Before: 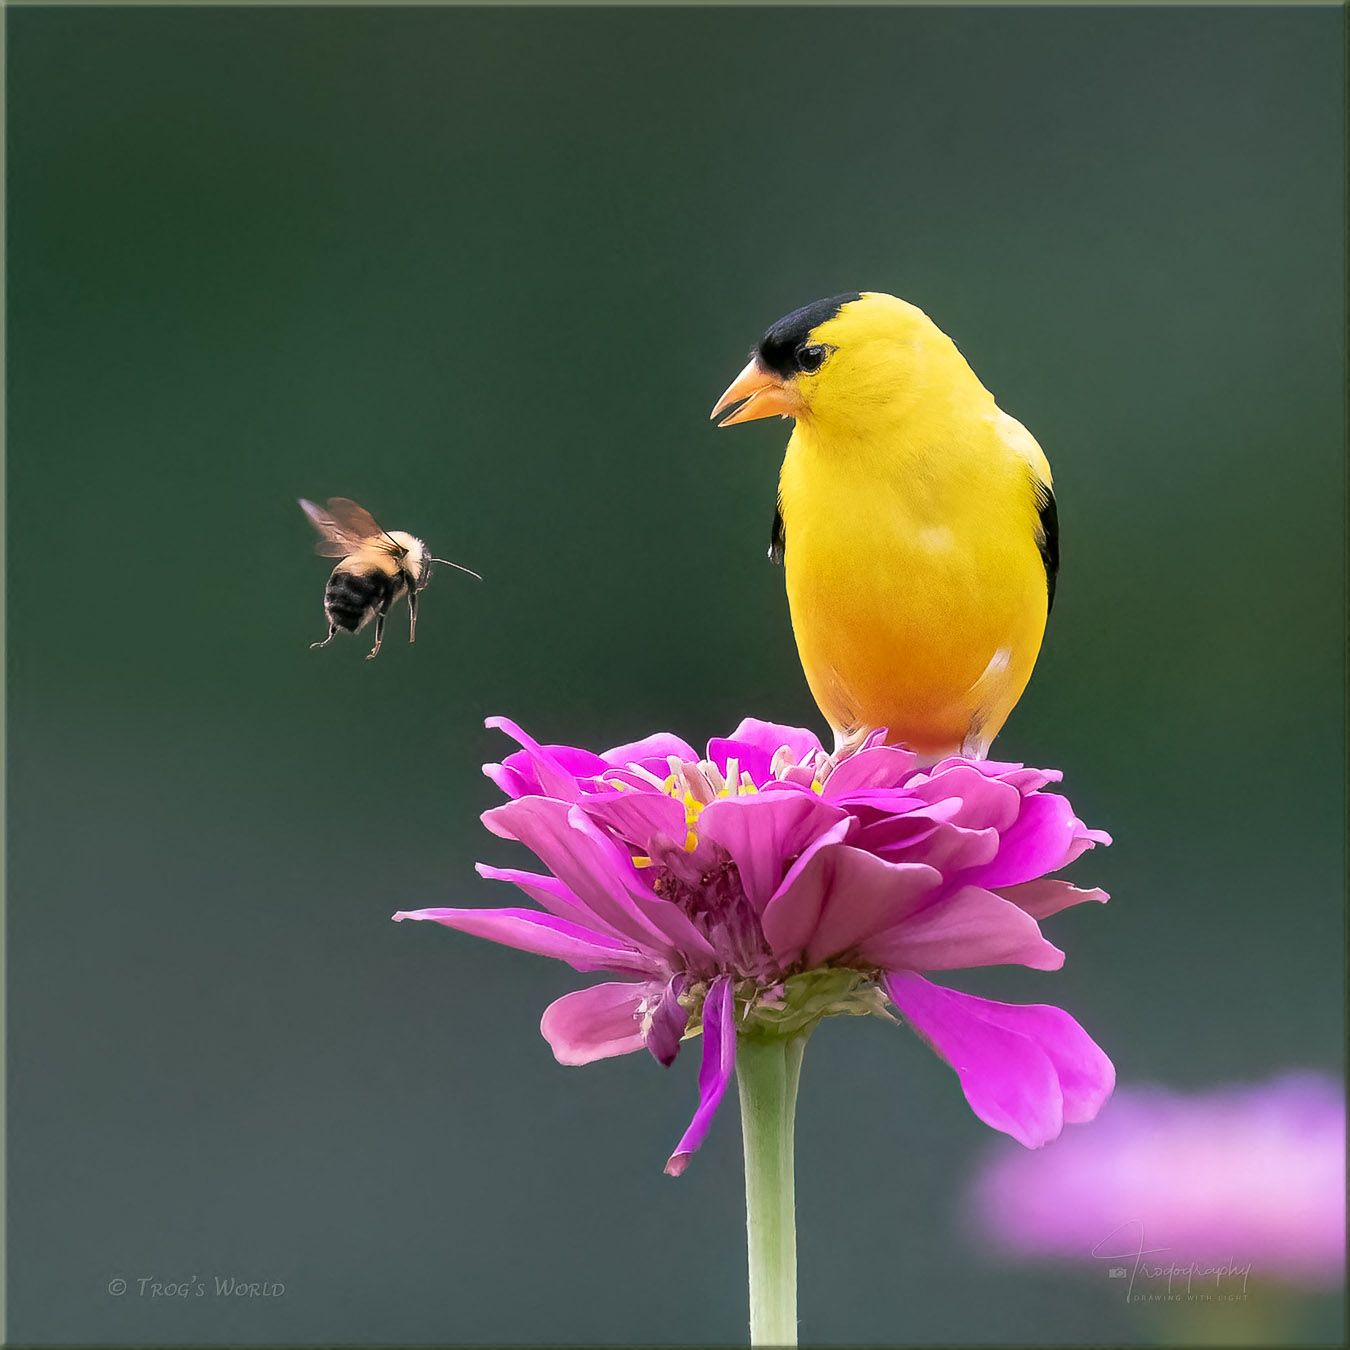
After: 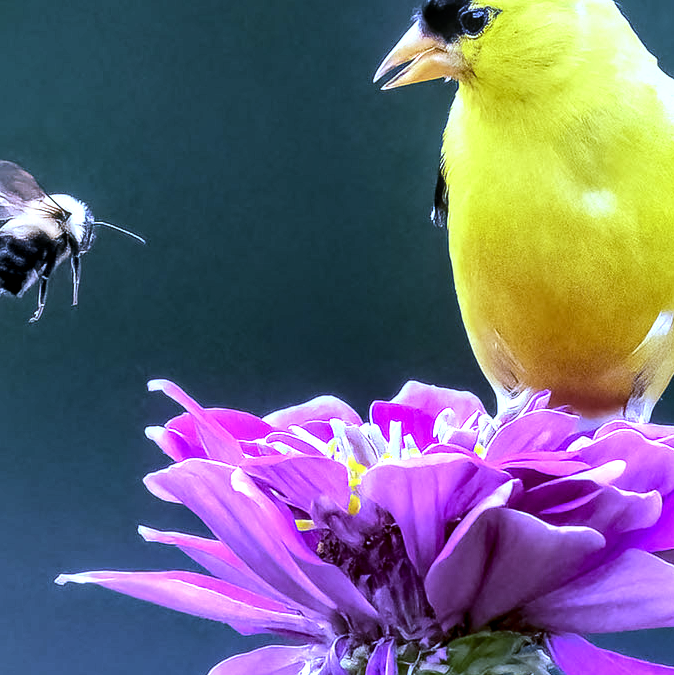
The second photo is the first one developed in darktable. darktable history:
shadows and highlights: radius 264.75, soften with gaussian
crop: left 25%, top 25%, right 25%, bottom 25%
local contrast: highlights 59%, detail 145%
color correction: highlights a* -0.137, highlights b* -5.91, shadows a* -0.137, shadows b* -0.137
white balance: red 0.766, blue 1.537
tone equalizer: -8 EV -0.75 EV, -7 EV -0.7 EV, -6 EV -0.6 EV, -5 EV -0.4 EV, -3 EV 0.4 EV, -2 EV 0.6 EV, -1 EV 0.7 EV, +0 EV 0.75 EV, edges refinement/feathering 500, mask exposure compensation -1.57 EV, preserve details no
